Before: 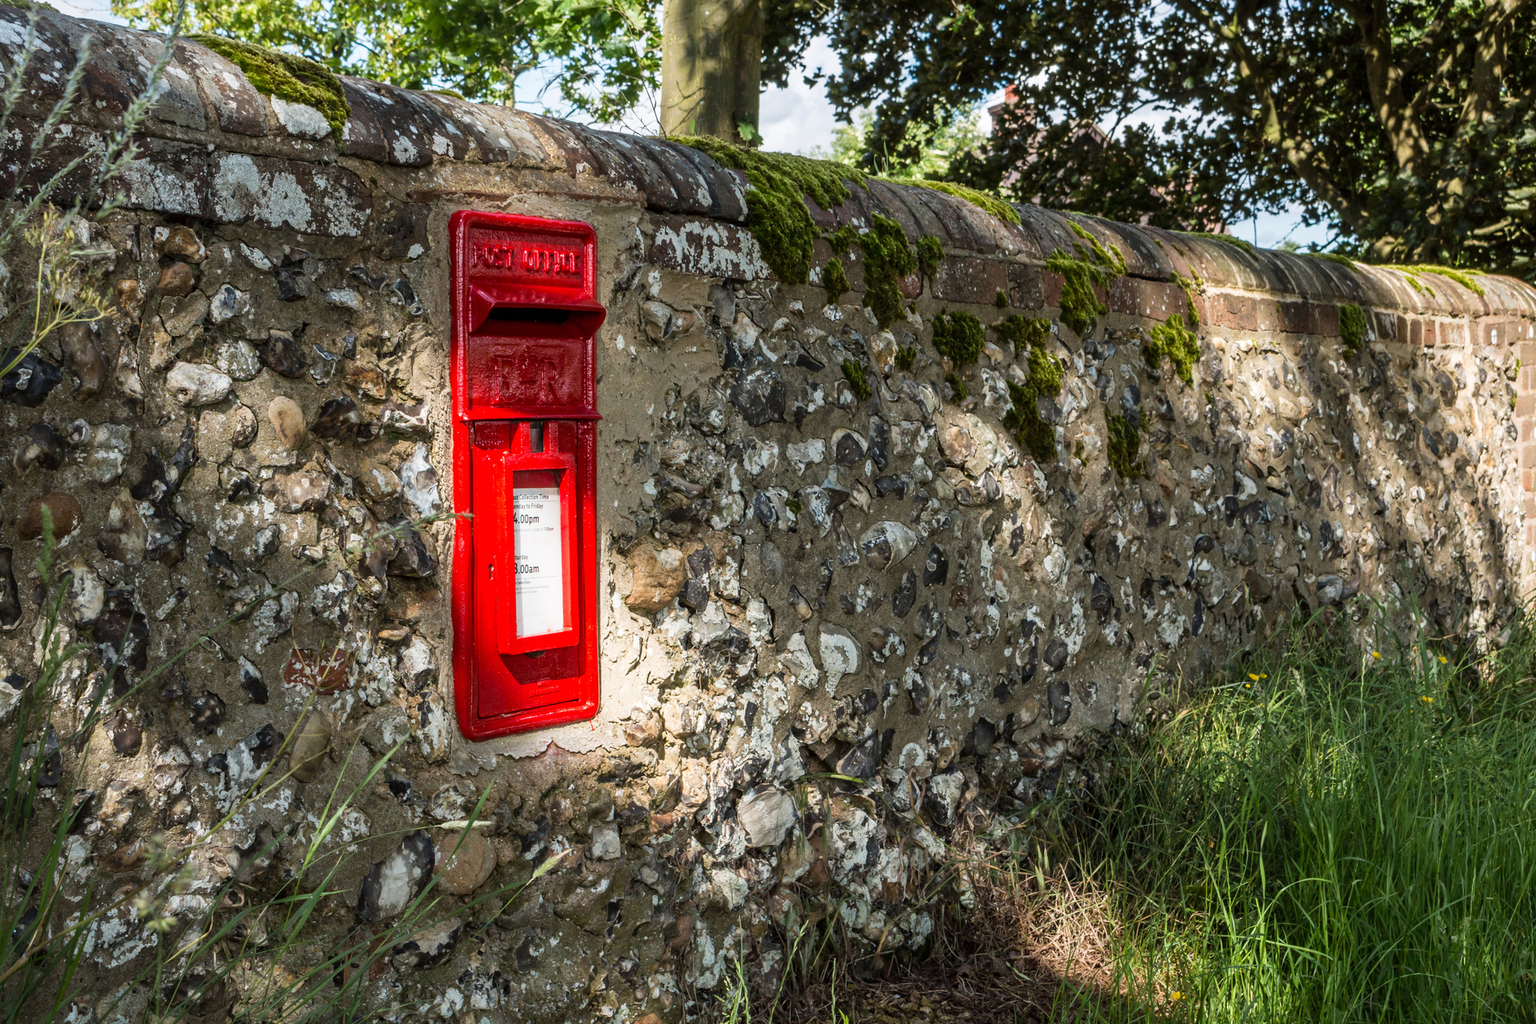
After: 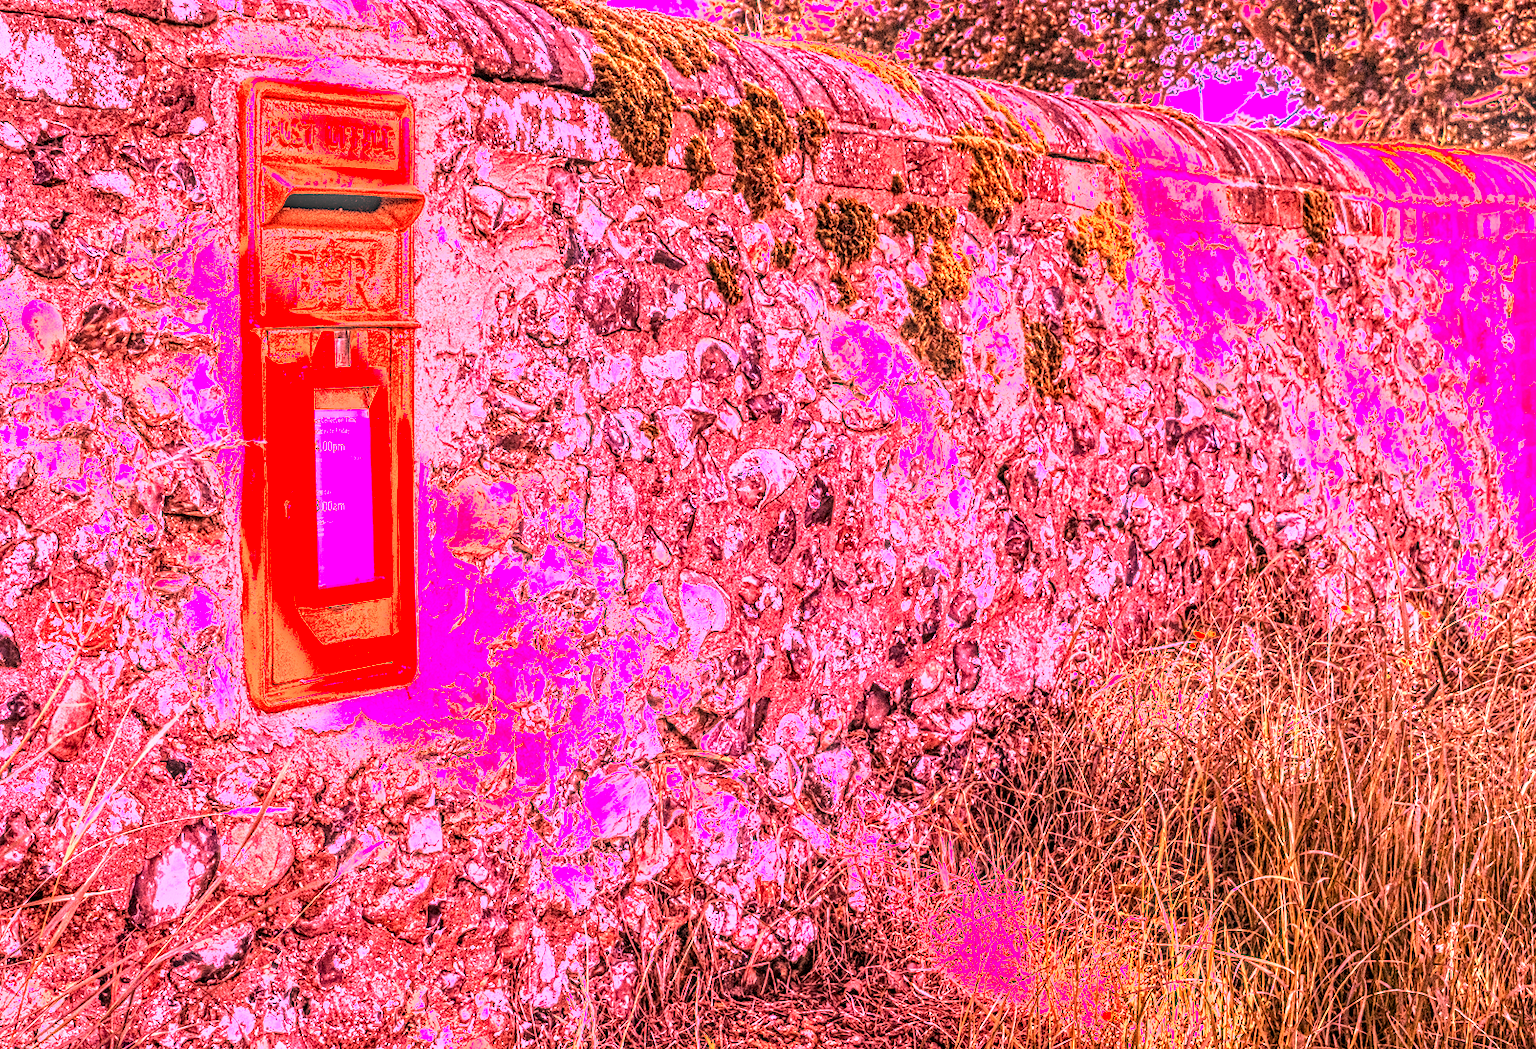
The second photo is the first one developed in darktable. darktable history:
crop: left 16.315%, top 14.246%
local contrast: highlights 0%, shadows 0%, detail 182%
contrast equalizer: y [[0.5, 0.5, 0.5, 0.539, 0.64, 0.611], [0.5 ×6], [0.5 ×6], [0 ×6], [0 ×6]]
white balance: red 4.26, blue 1.802
